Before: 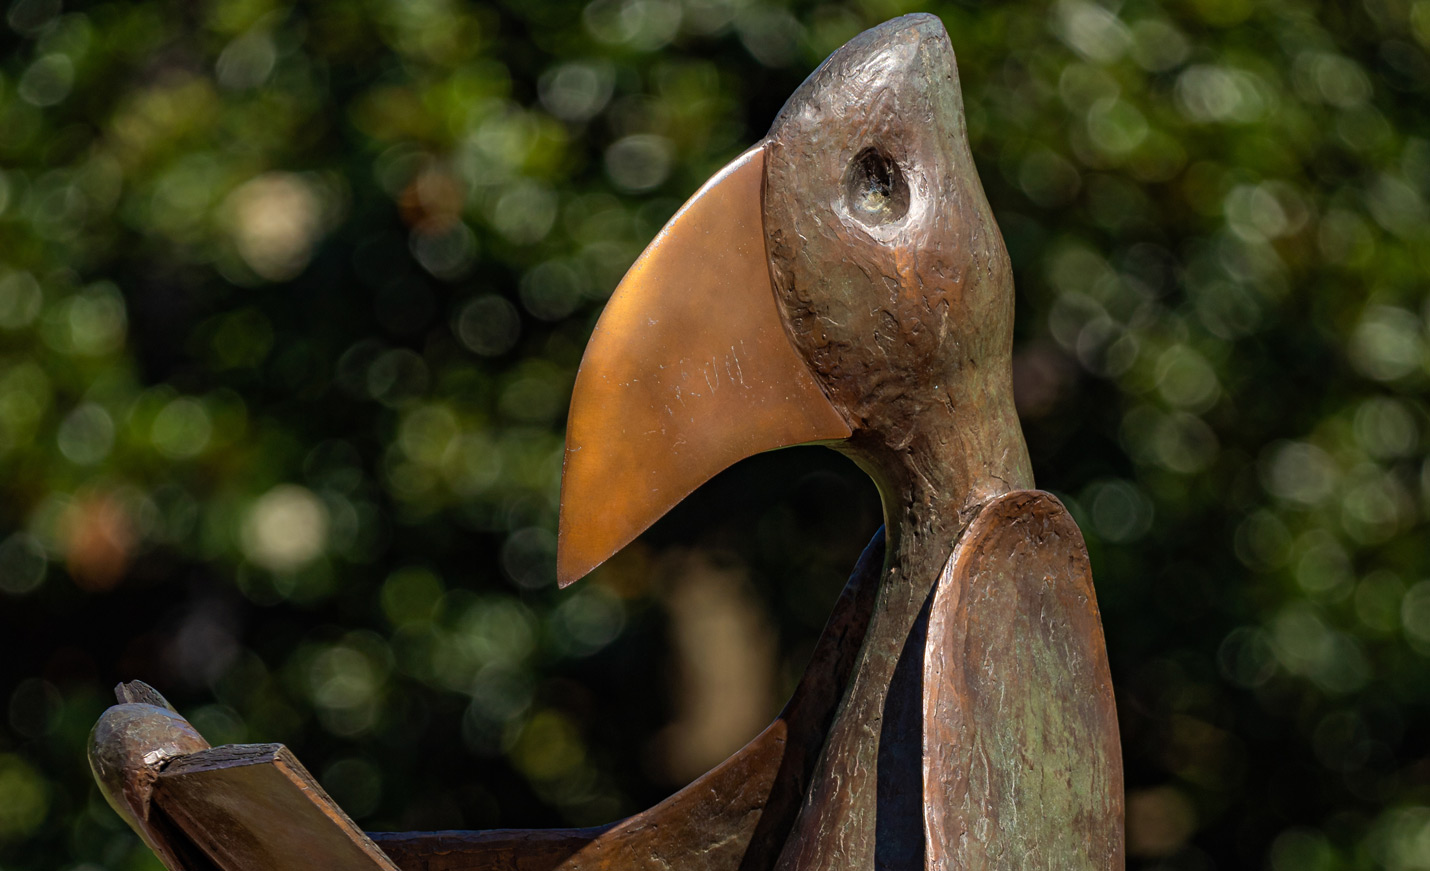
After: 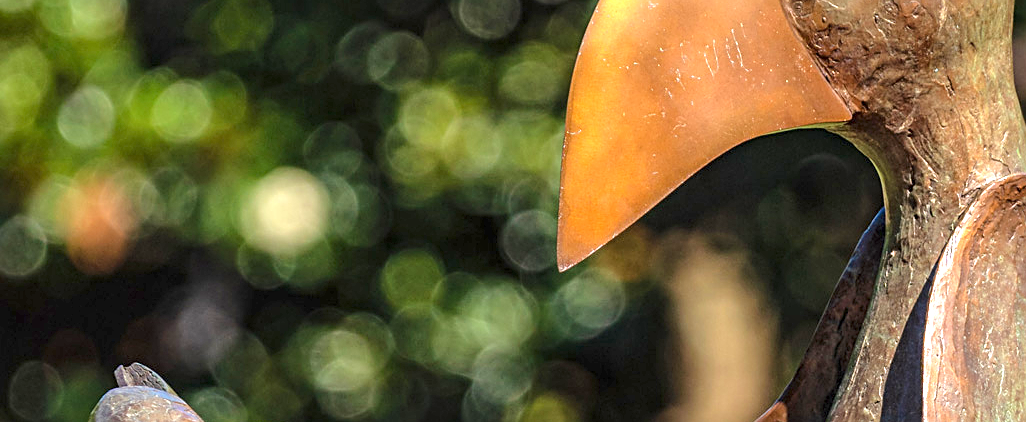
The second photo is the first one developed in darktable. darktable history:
crop: top 36.443%, right 28.24%, bottom 15.051%
exposure: black level correction 0, exposure 1.107 EV, compensate highlight preservation false
local contrast: on, module defaults
sharpen: on, module defaults
tone equalizer: -8 EV 0.976 EV, -7 EV 1 EV, -6 EV 0.979 EV, -5 EV 1.01 EV, -4 EV 1.02 EV, -3 EV 0.718 EV, -2 EV 0.517 EV, -1 EV 0.26 EV, edges refinement/feathering 500, mask exposure compensation -1.57 EV, preserve details no
